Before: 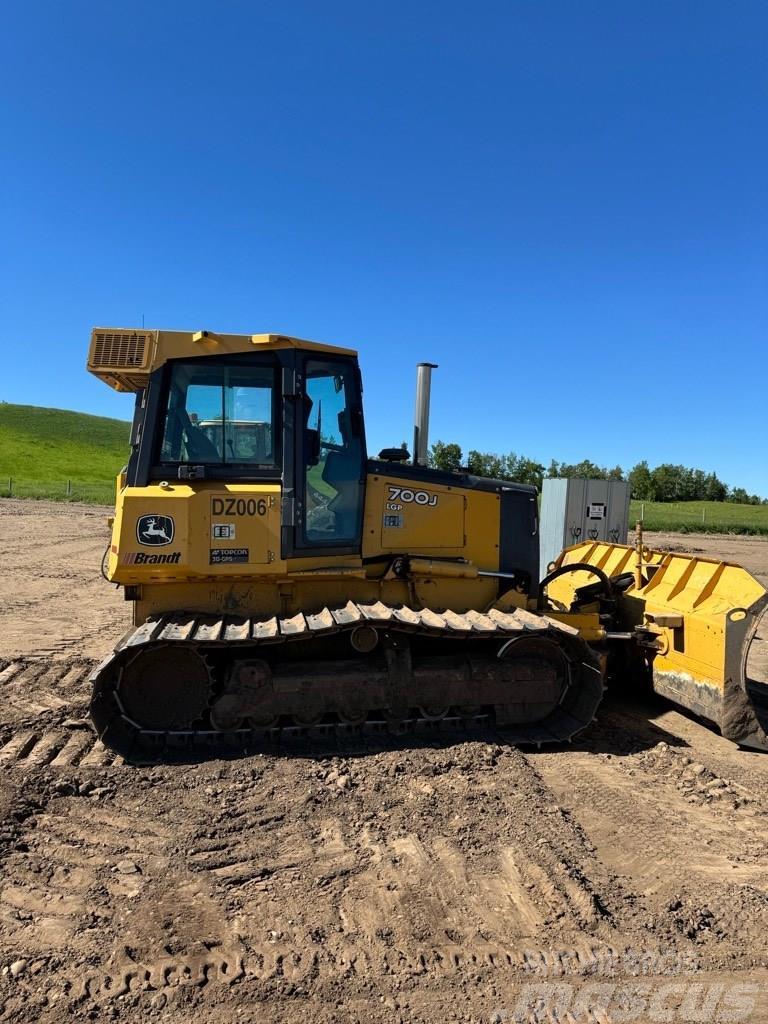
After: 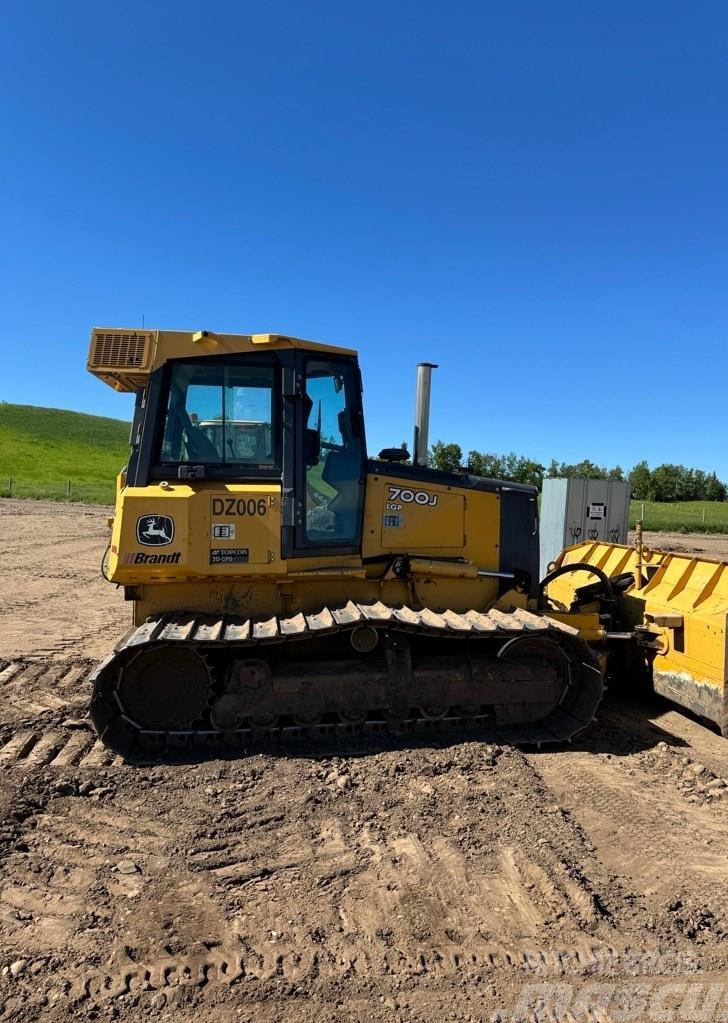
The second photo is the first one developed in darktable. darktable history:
crop and rotate: left 0%, right 5.092%
